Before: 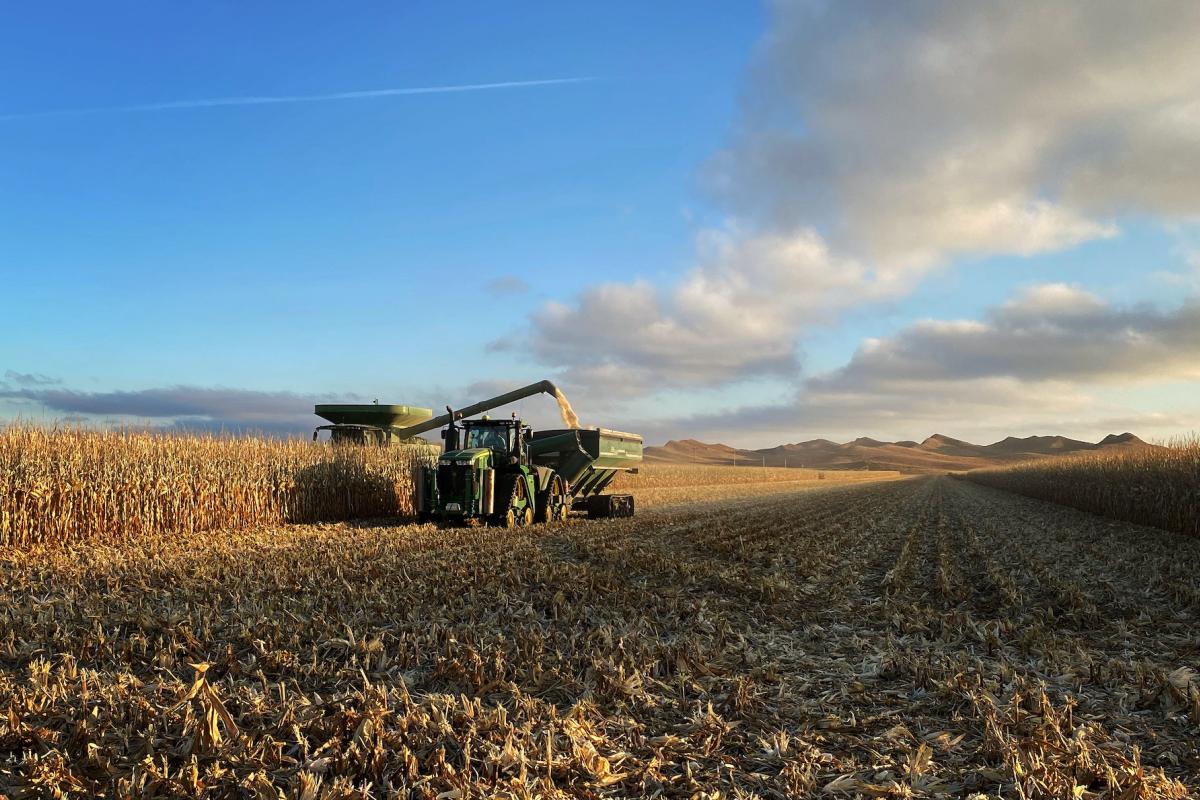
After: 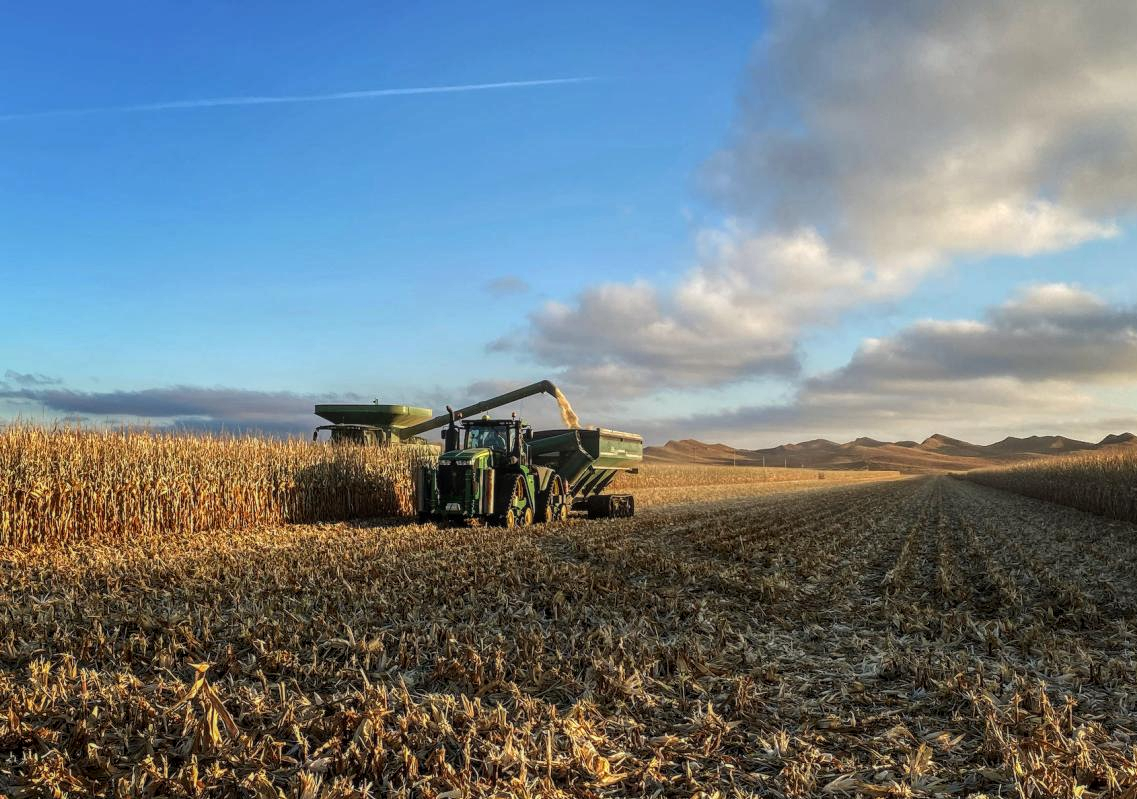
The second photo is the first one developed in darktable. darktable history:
crop and rotate: left 0%, right 5.188%
local contrast: highlights 3%, shadows 7%, detail 133%
